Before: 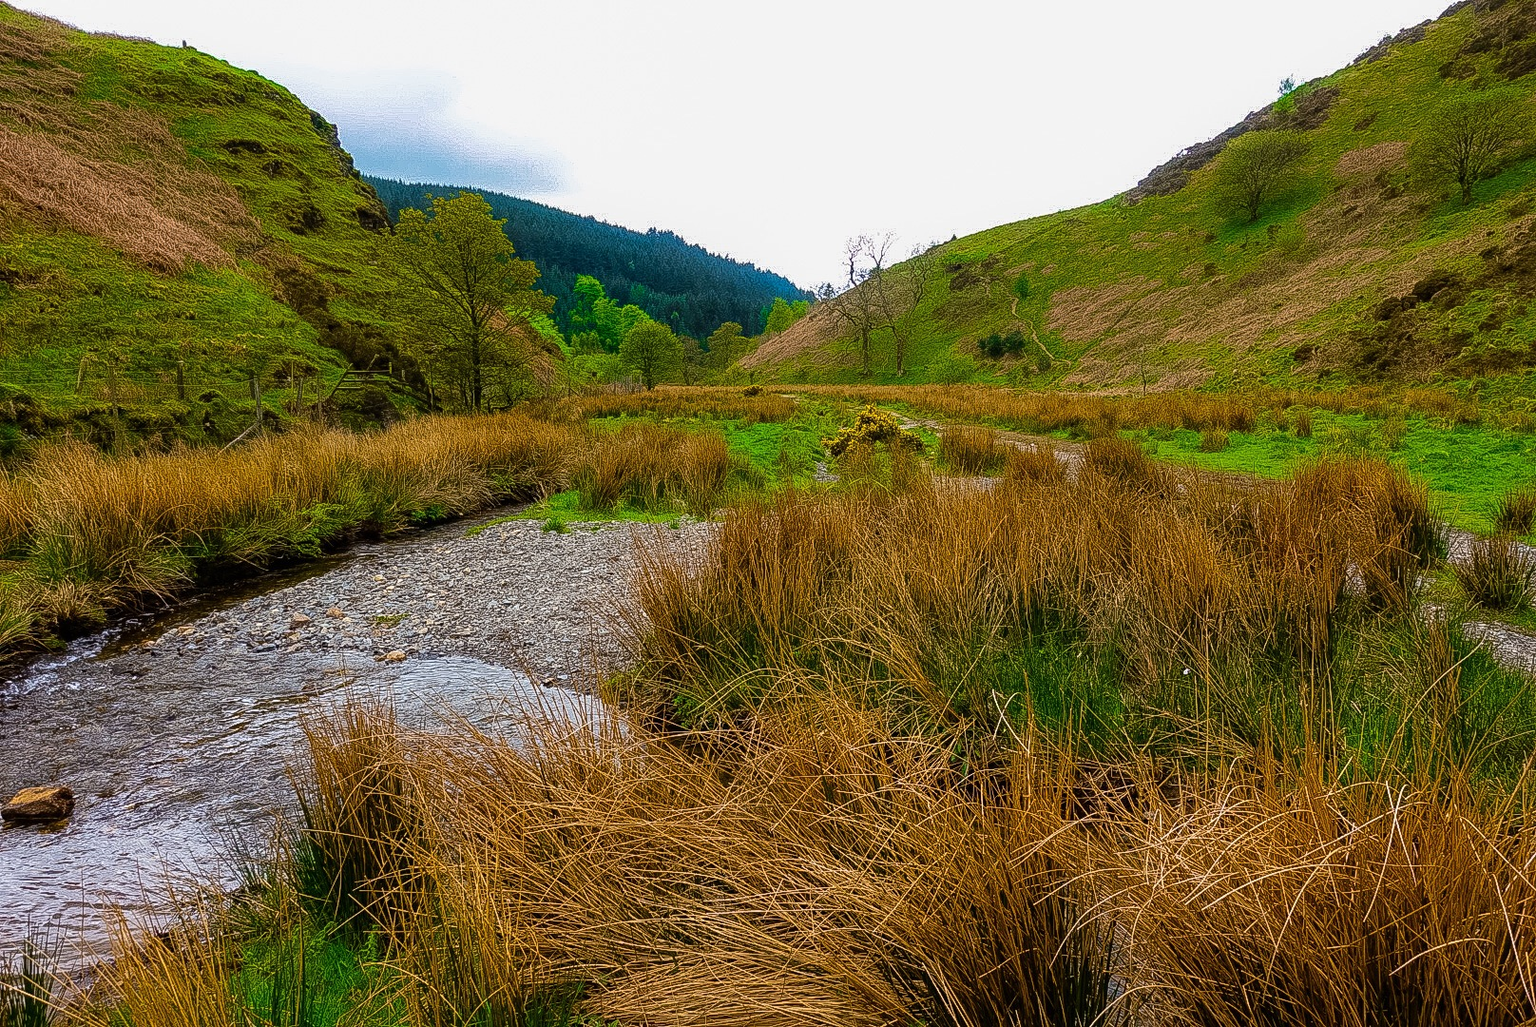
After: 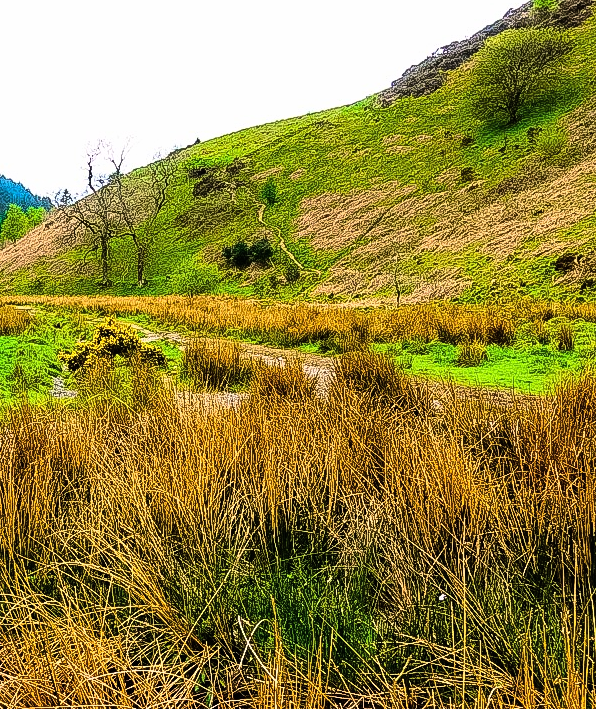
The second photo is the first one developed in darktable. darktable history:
rgb curve: curves: ch0 [(0, 0) (0.21, 0.15) (0.24, 0.21) (0.5, 0.75) (0.75, 0.96) (0.89, 0.99) (1, 1)]; ch1 [(0, 0.02) (0.21, 0.13) (0.25, 0.2) (0.5, 0.67) (0.75, 0.9) (0.89, 0.97) (1, 1)]; ch2 [(0, 0.02) (0.21, 0.13) (0.25, 0.2) (0.5, 0.67) (0.75, 0.9) (0.89, 0.97) (1, 1)], compensate middle gray true
shadows and highlights: radius 125.46, shadows 21.19, highlights -21.19, low approximation 0.01
crop and rotate: left 49.936%, top 10.094%, right 13.136%, bottom 24.256%
